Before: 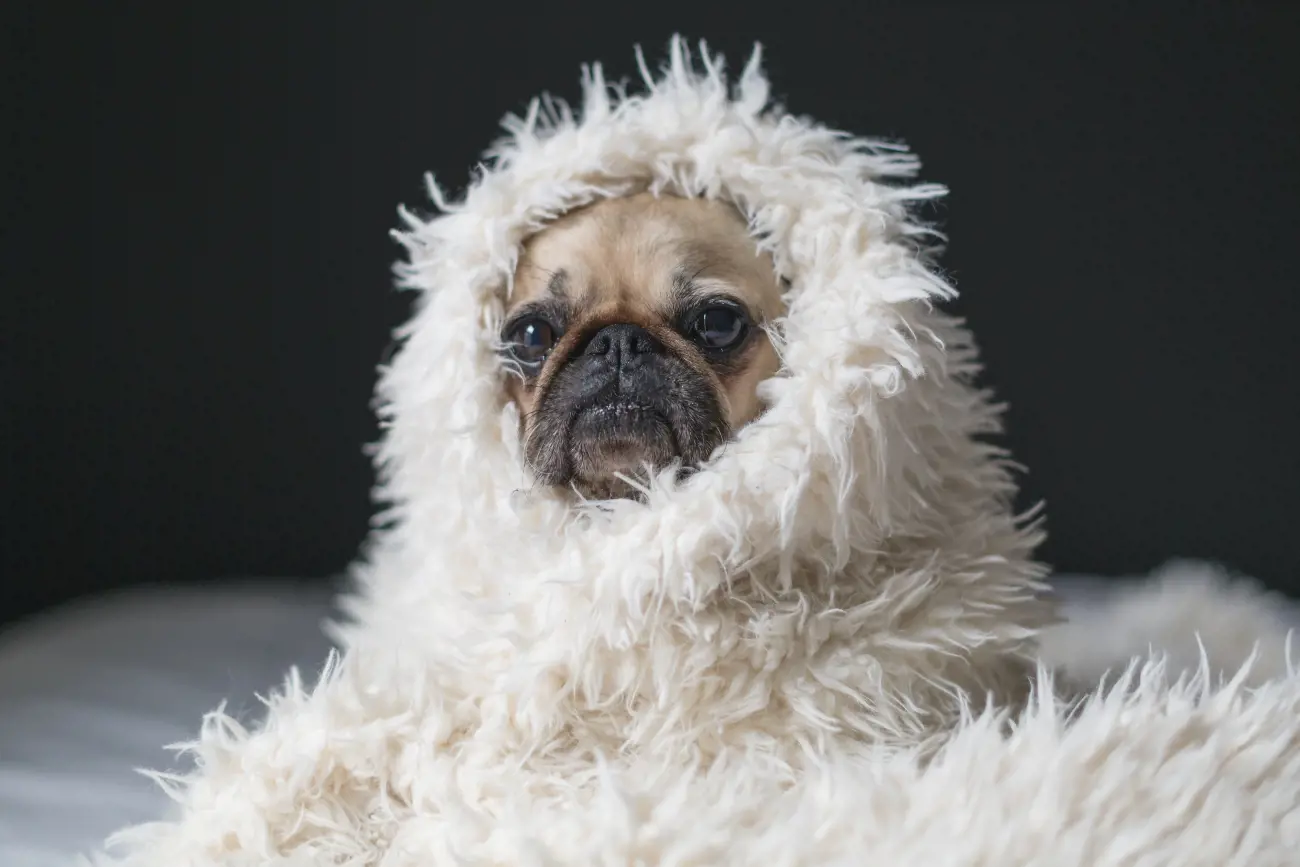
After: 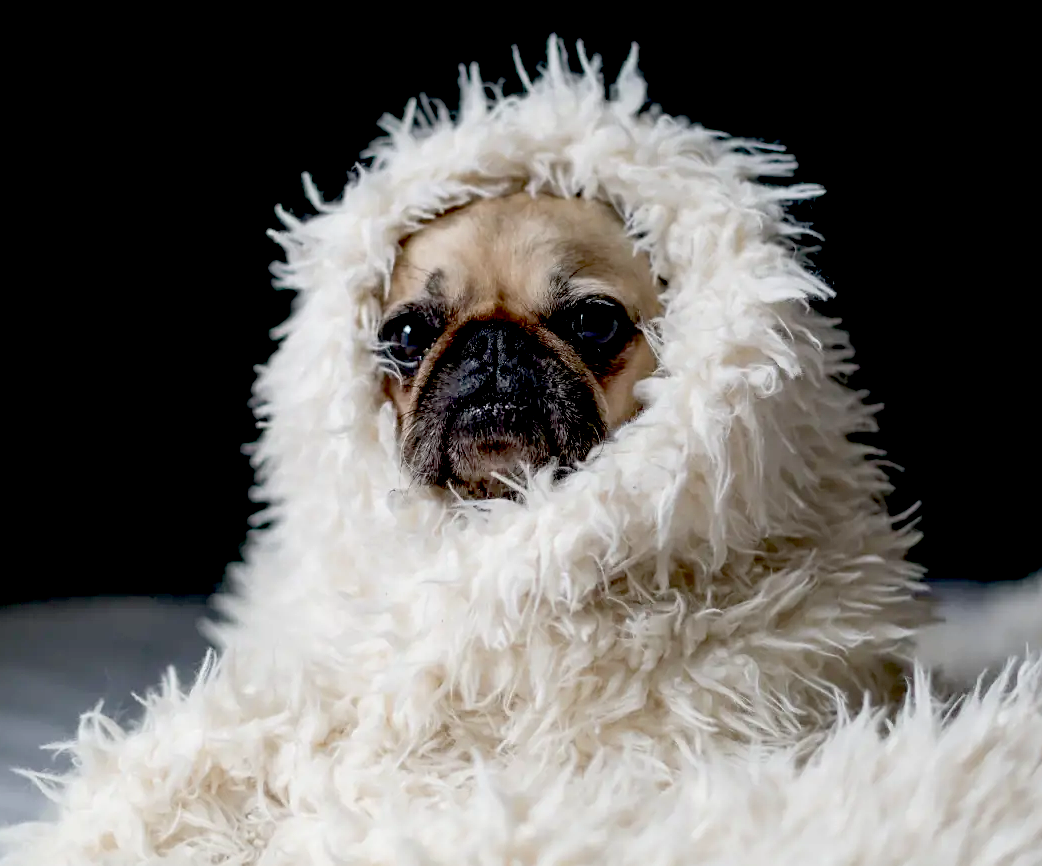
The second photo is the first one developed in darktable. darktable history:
exposure: black level correction 0.057, compensate highlight preservation false
sharpen: amount 0.205
crop and rotate: left 9.536%, right 10.286%
